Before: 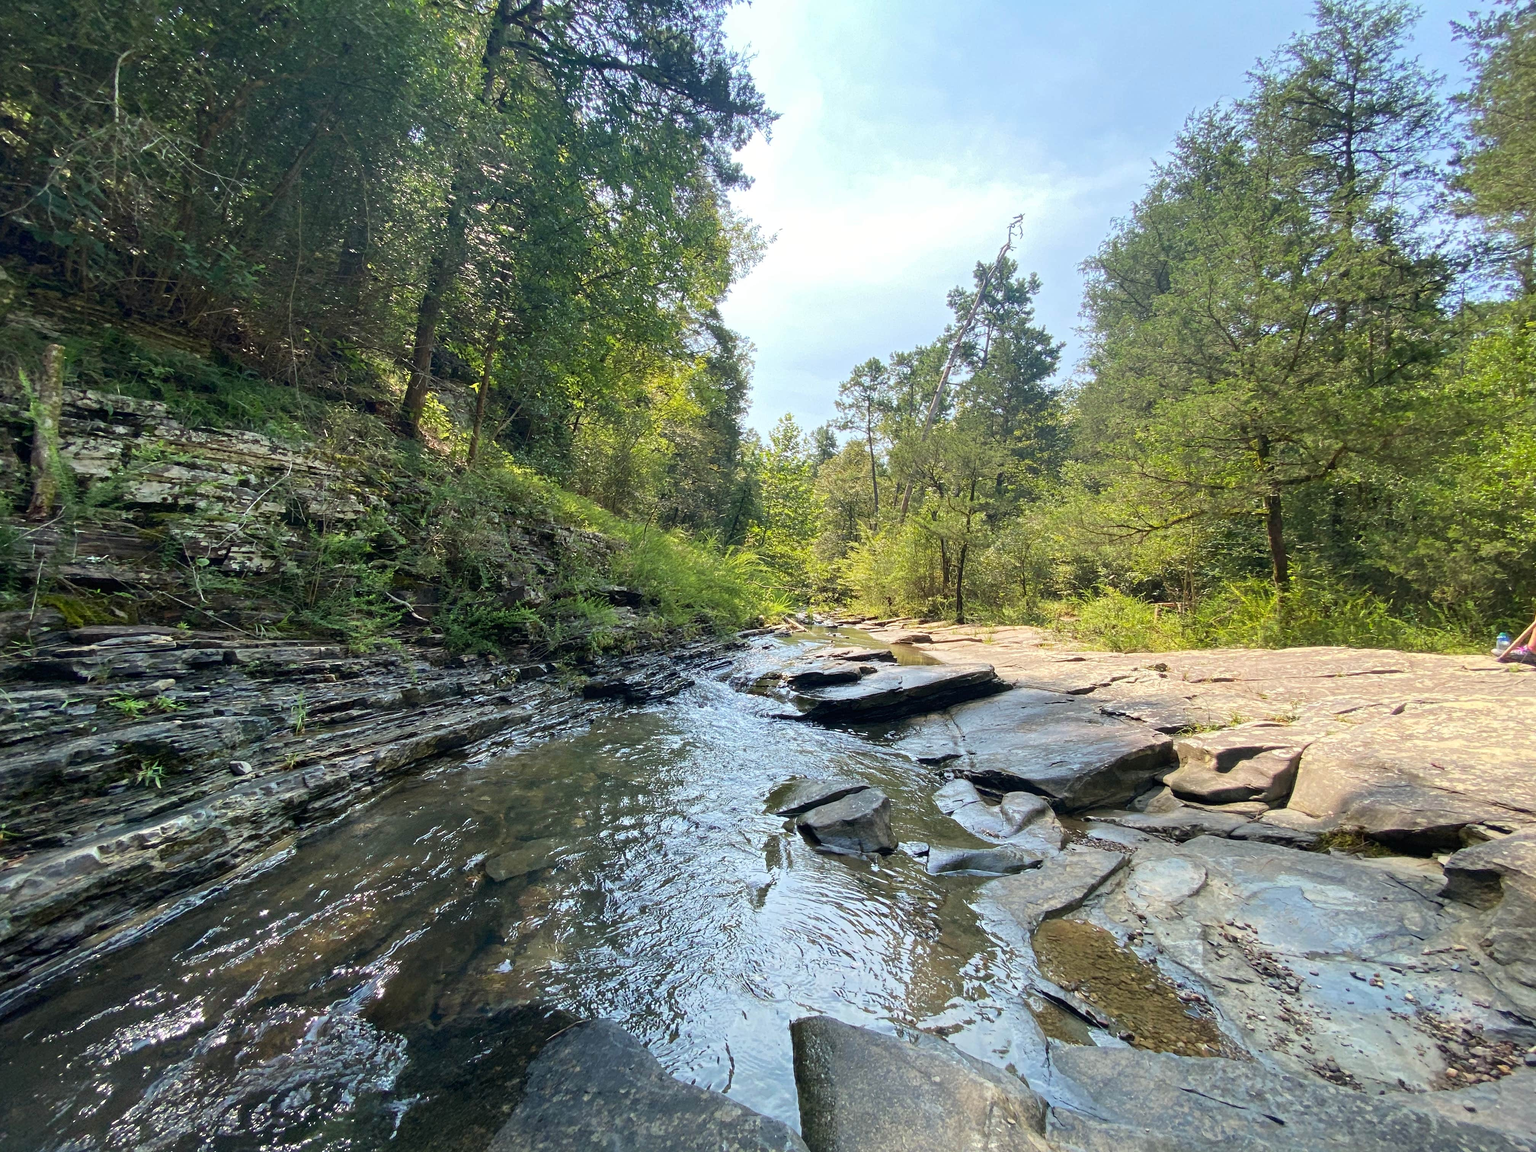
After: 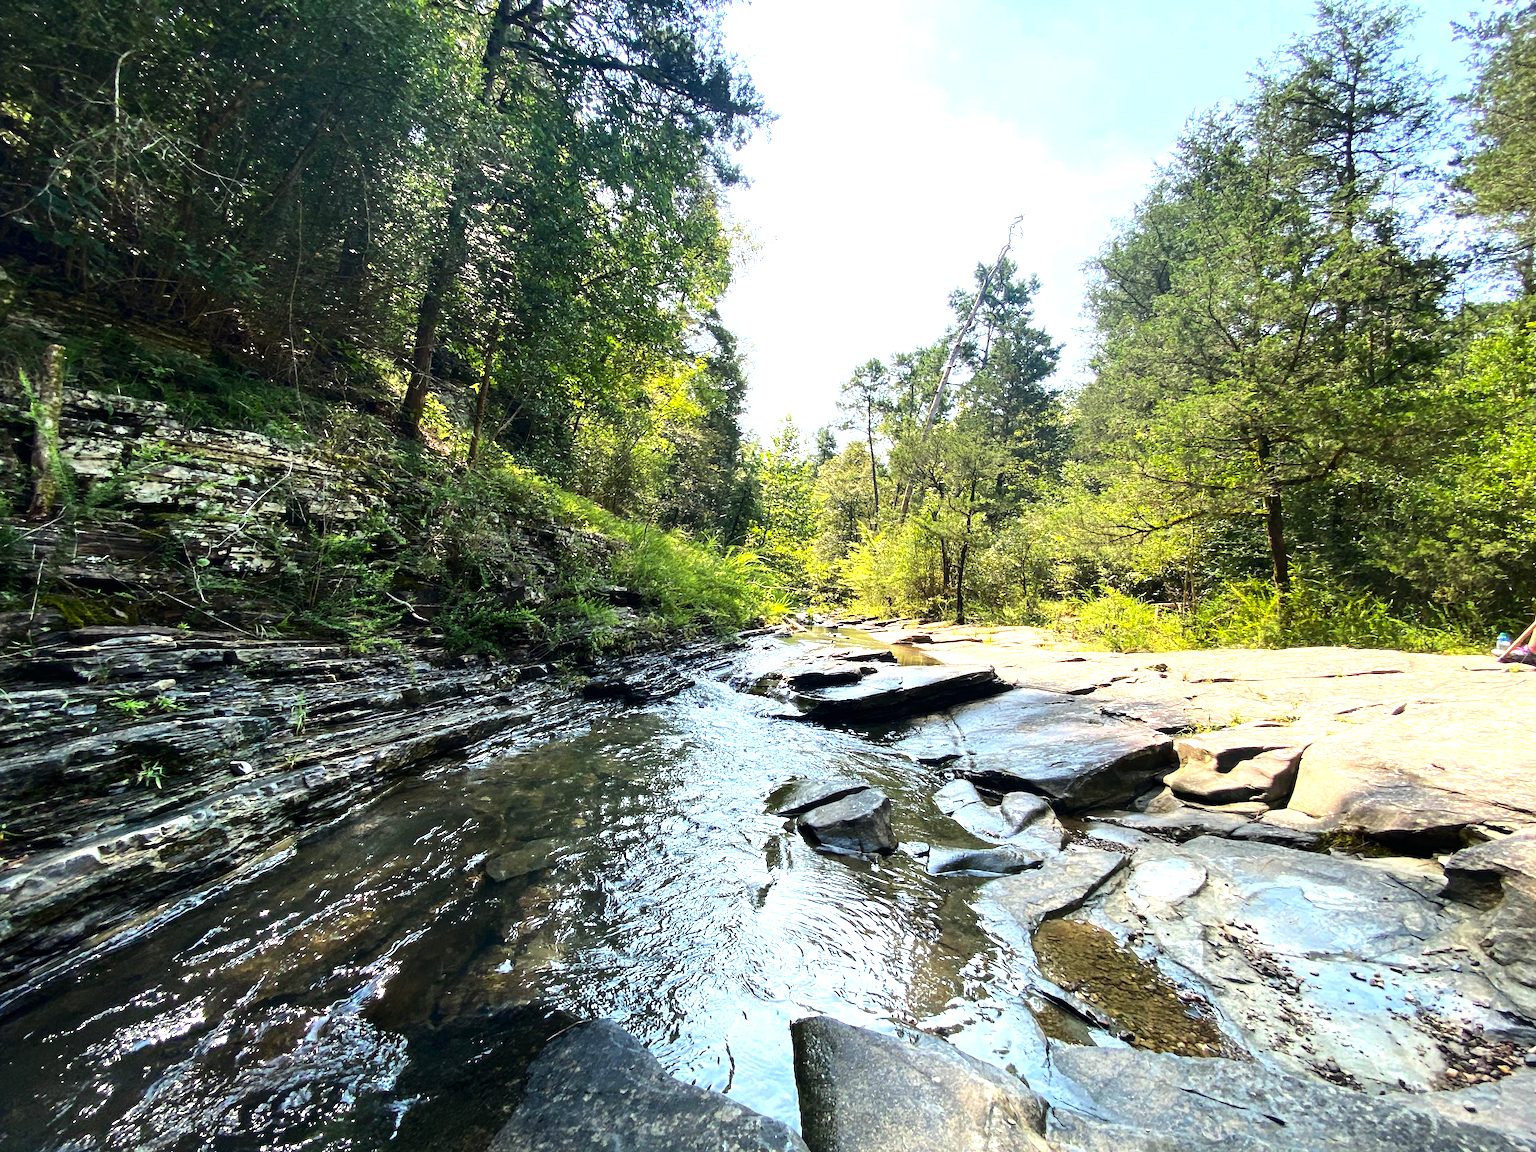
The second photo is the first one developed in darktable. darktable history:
contrast brightness saturation: contrast 0.08, saturation 0.195
tone equalizer: -8 EV -1.12 EV, -7 EV -1.02 EV, -6 EV -0.907 EV, -5 EV -0.546 EV, -3 EV 0.557 EV, -2 EV 0.869 EV, -1 EV 1.01 EV, +0 EV 1.06 EV, edges refinement/feathering 500, mask exposure compensation -1.57 EV, preserve details no
